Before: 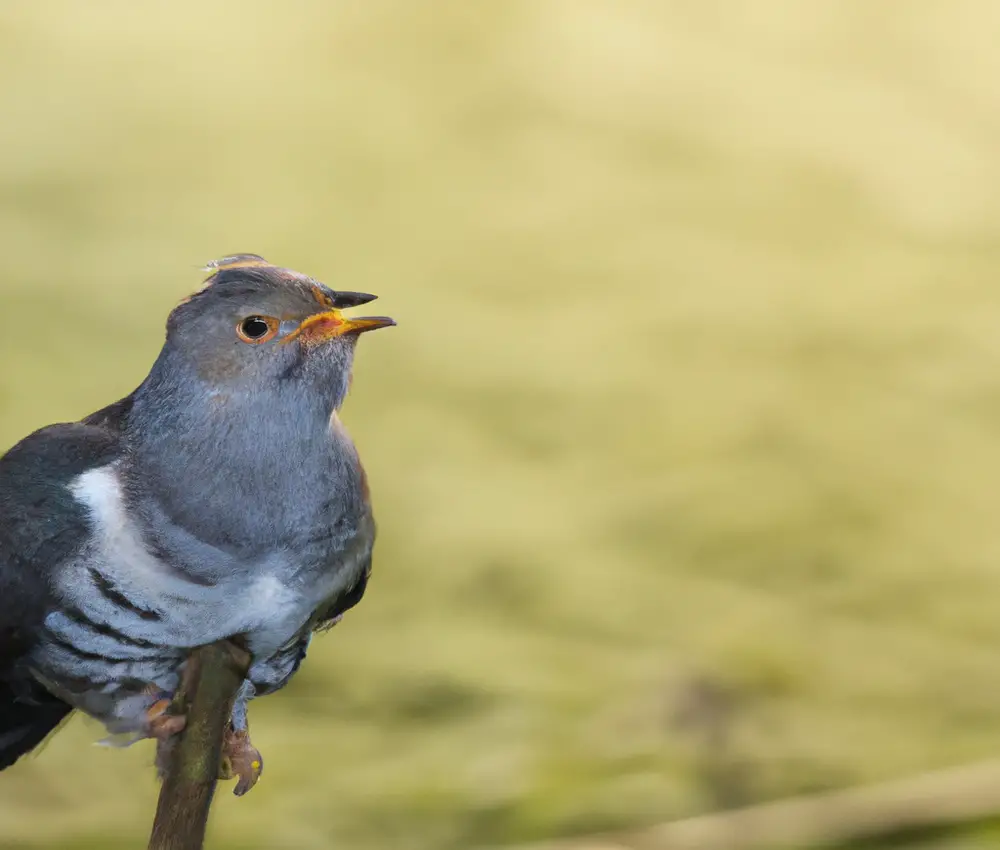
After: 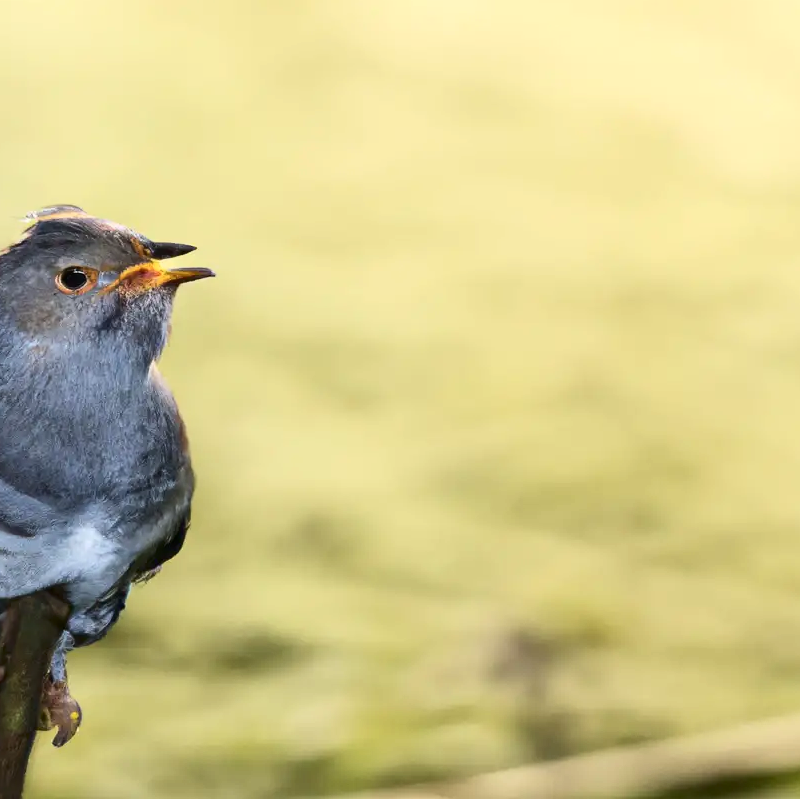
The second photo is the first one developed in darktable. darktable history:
crop and rotate: left 18.158%, top 5.892%, right 1.768%
levels: mode automatic, levels [0.008, 0.318, 0.836]
contrast brightness saturation: contrast 0.282
